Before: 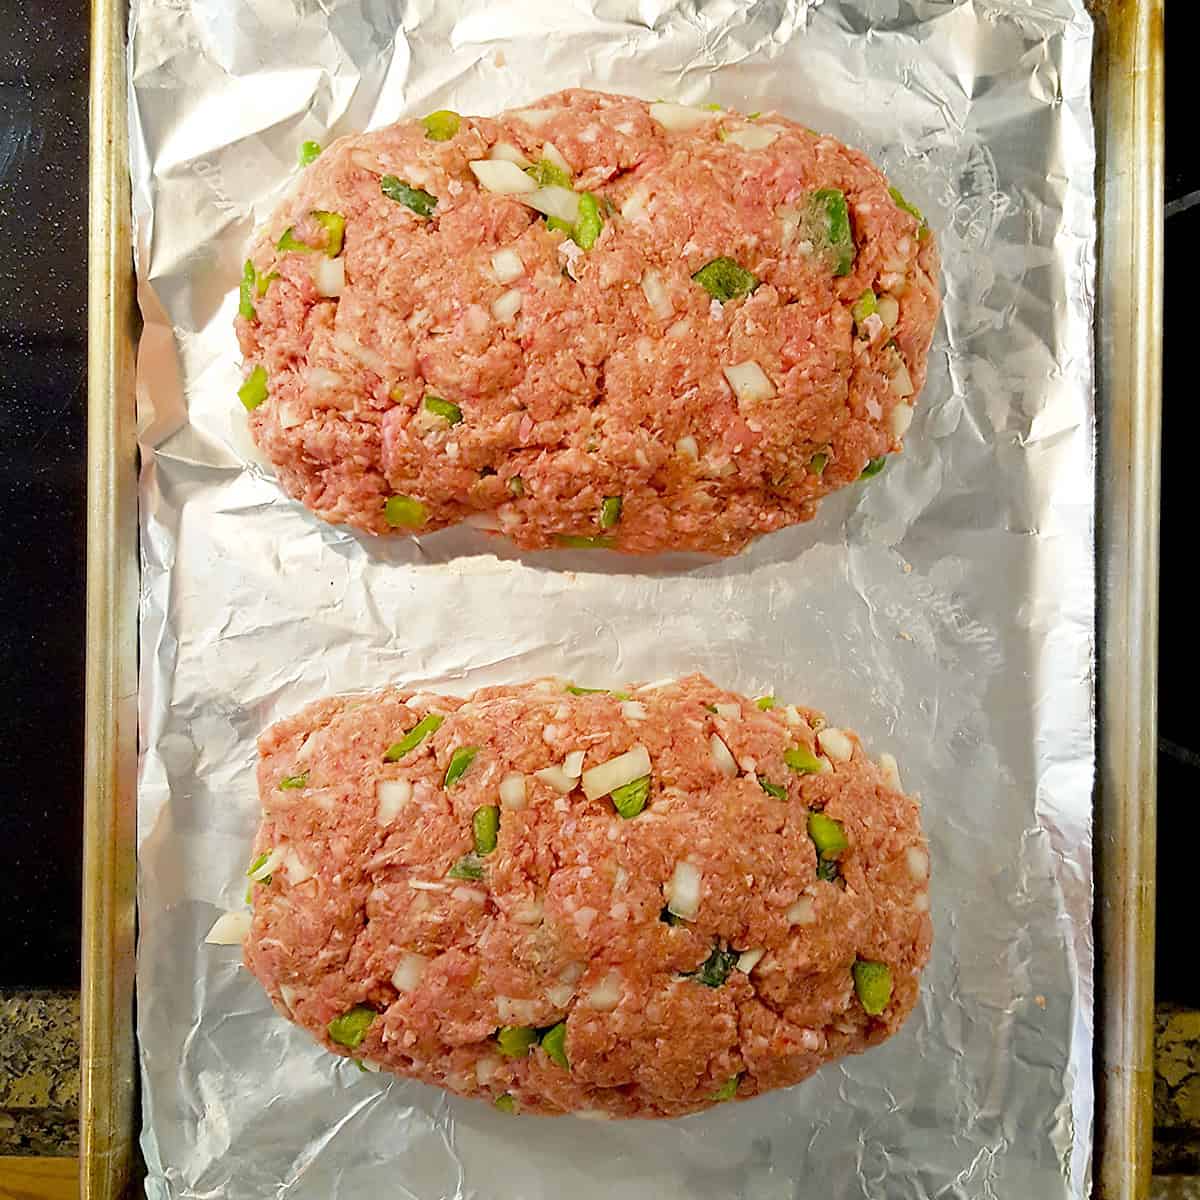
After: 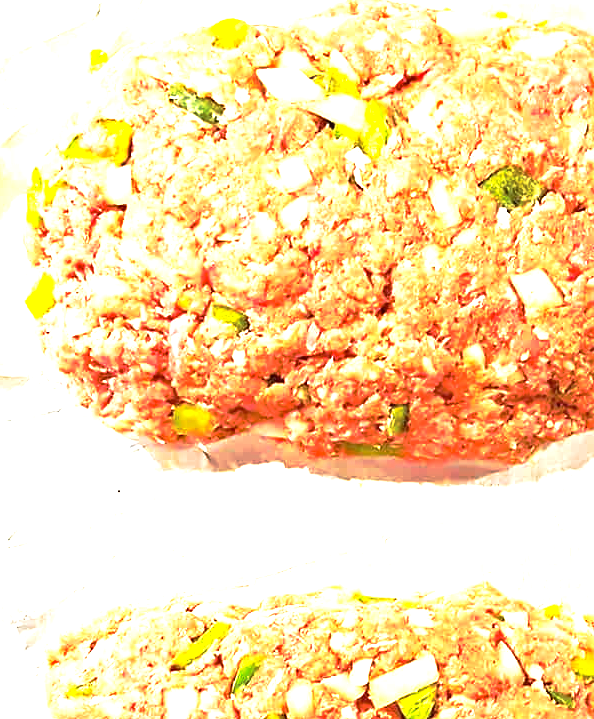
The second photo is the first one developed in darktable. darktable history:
tone curve: curves: ch0 [(0, 0) (0.48, 0.431) (0.7, 0.609) (0.864, 0.854) (1, 1)], preserve colors none
tone equalizer: -8 EV -0.398 EV, -7 EV -0.37 EV, -6 EV -0.307 EV, -5 EV -0.199 EV, -3 EV 0.241 EV, -2 EV 0.334 EV, -1 EV 0.384 EV, +0 EV 0.388 EV, edges refinement/feathering 500, mask exposure compensation -1.57 EV, preserve details no
crop: left 17.77%, top 7.684%, right 32.474%, bottom 32.335%
exposure: black level correction 0, exposure 1.461 EV
haze removal: adaptive false
contrast brightness saturation: saturation -0.064
